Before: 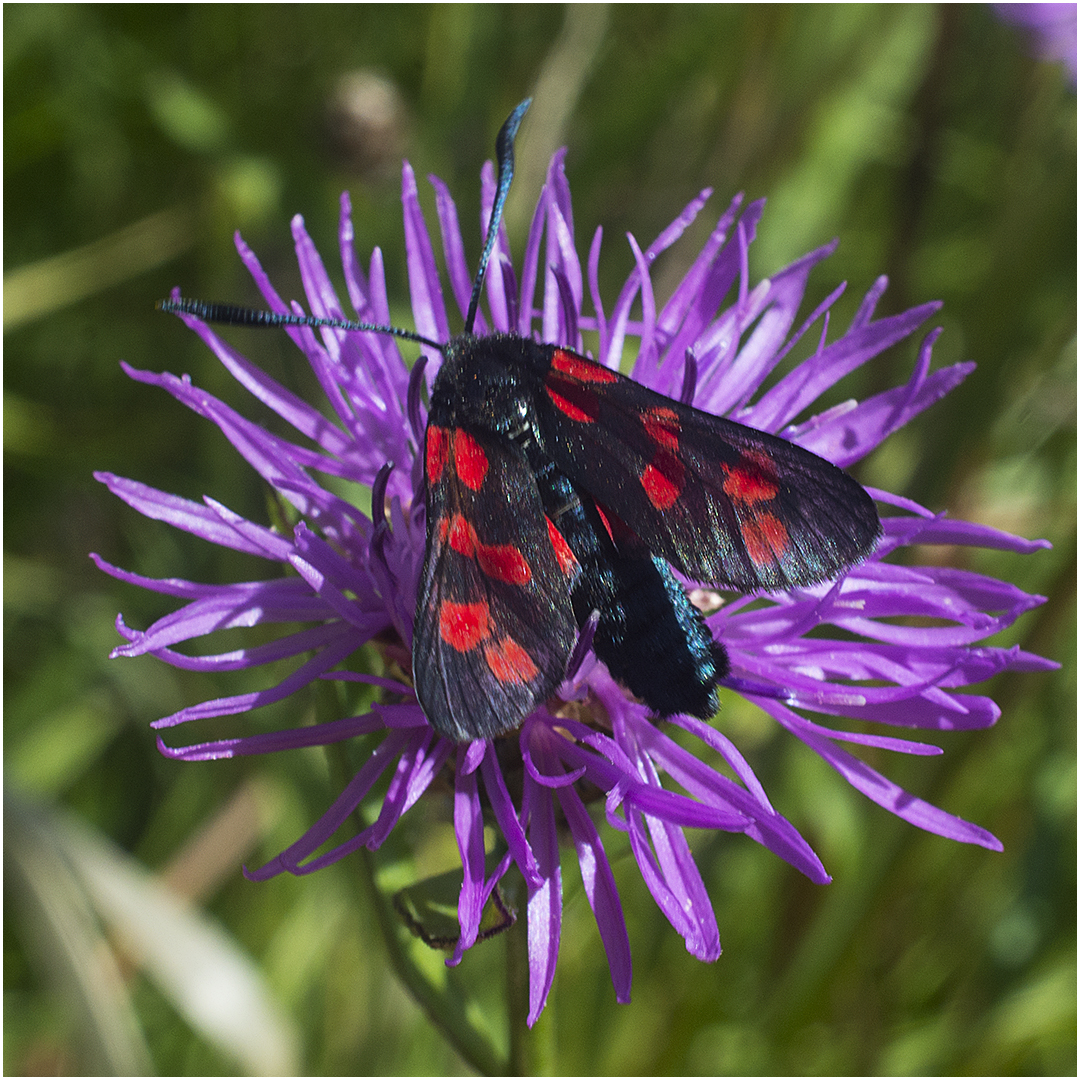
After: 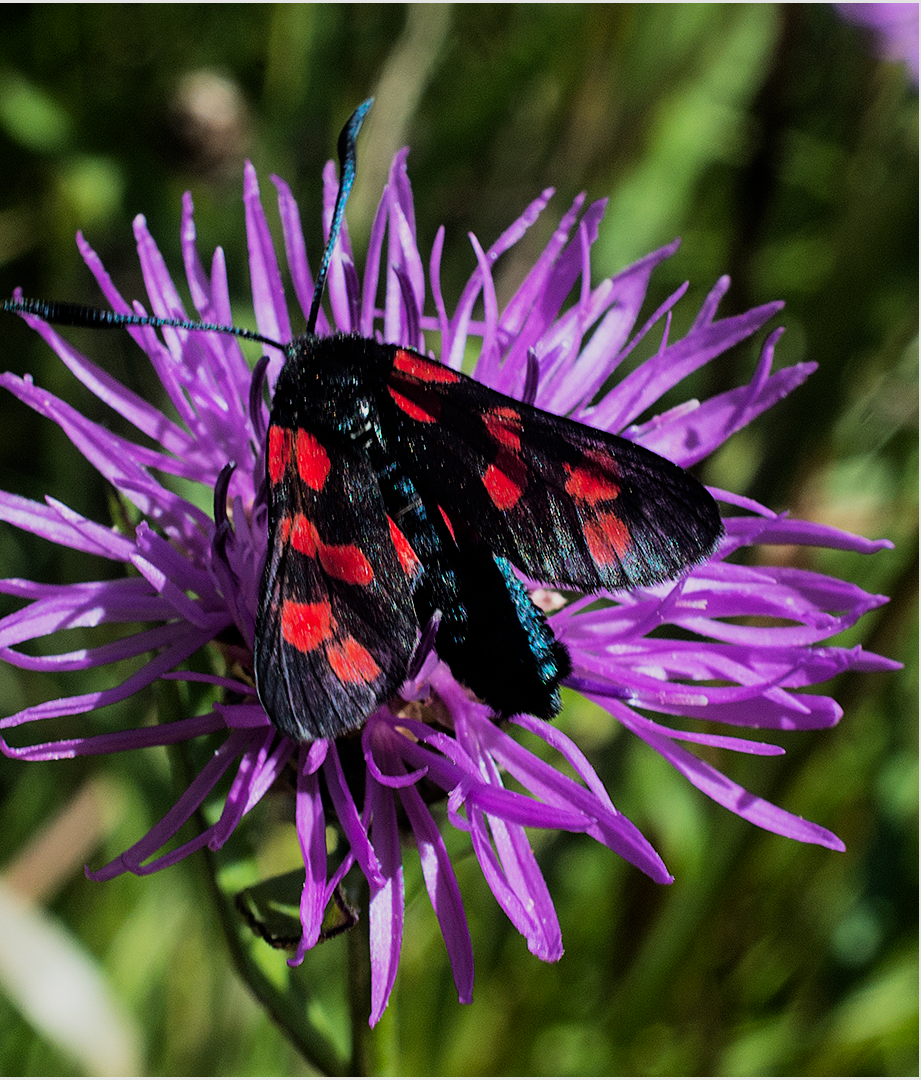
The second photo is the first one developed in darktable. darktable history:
filmic rgb: black relative exposure -5.13 EV, white relative exposure 3.95 EV, threshold 3.04 EV, hardness 2.89, contrast 1.298, enable highlight reconstruction true
crop and rotate: left 14.717%
